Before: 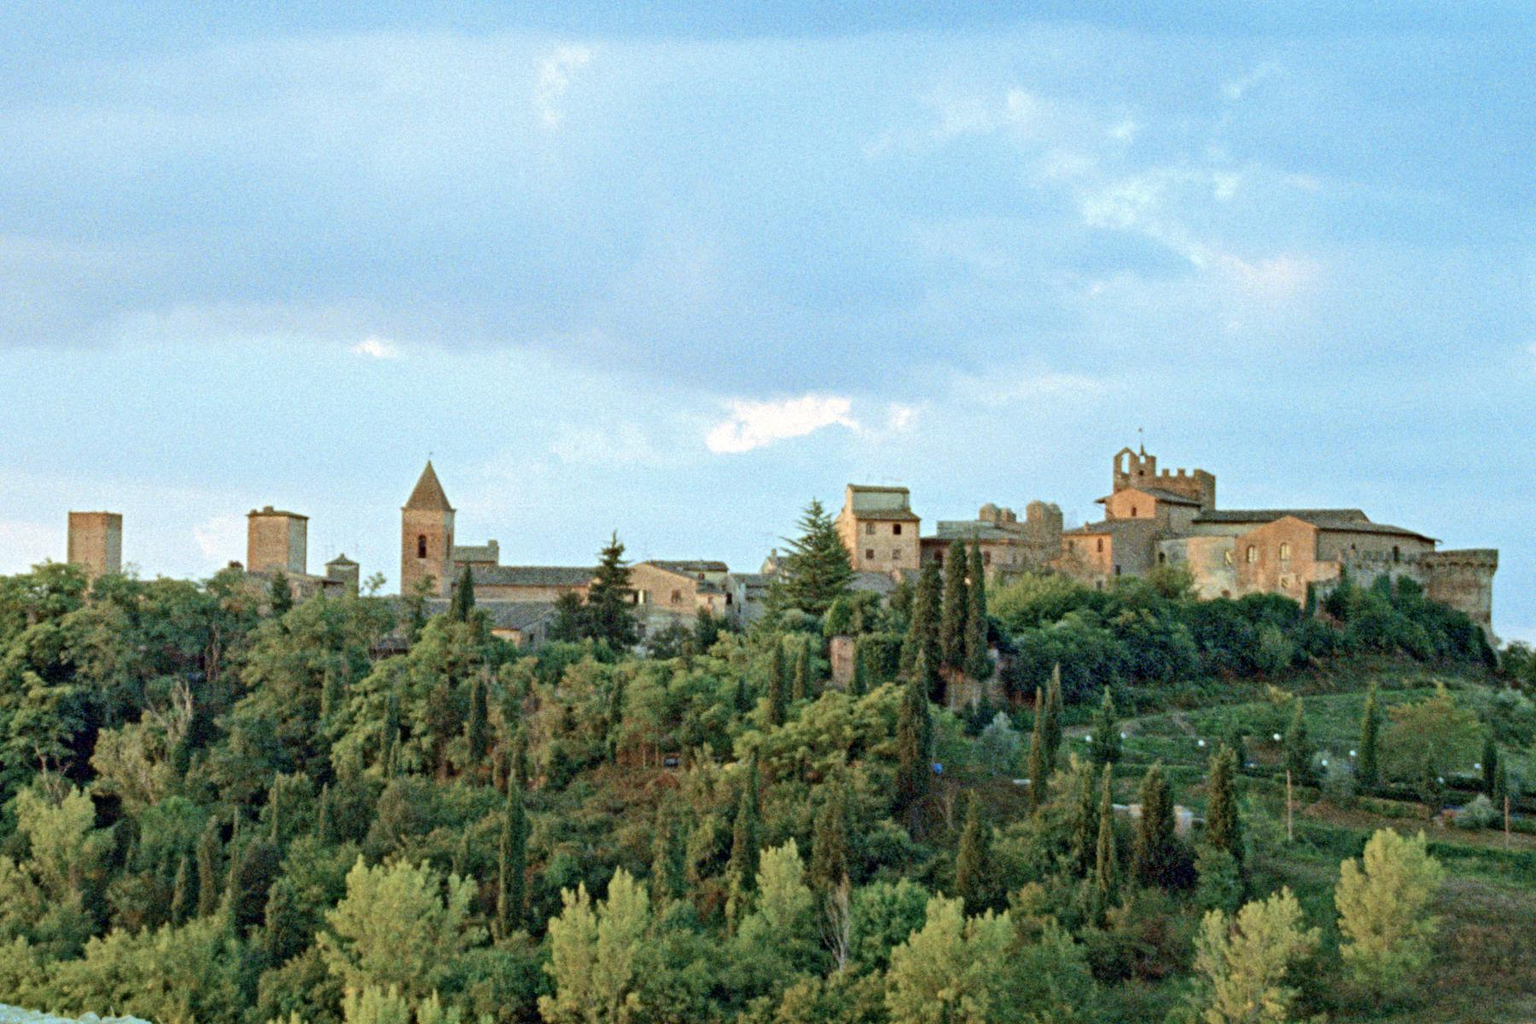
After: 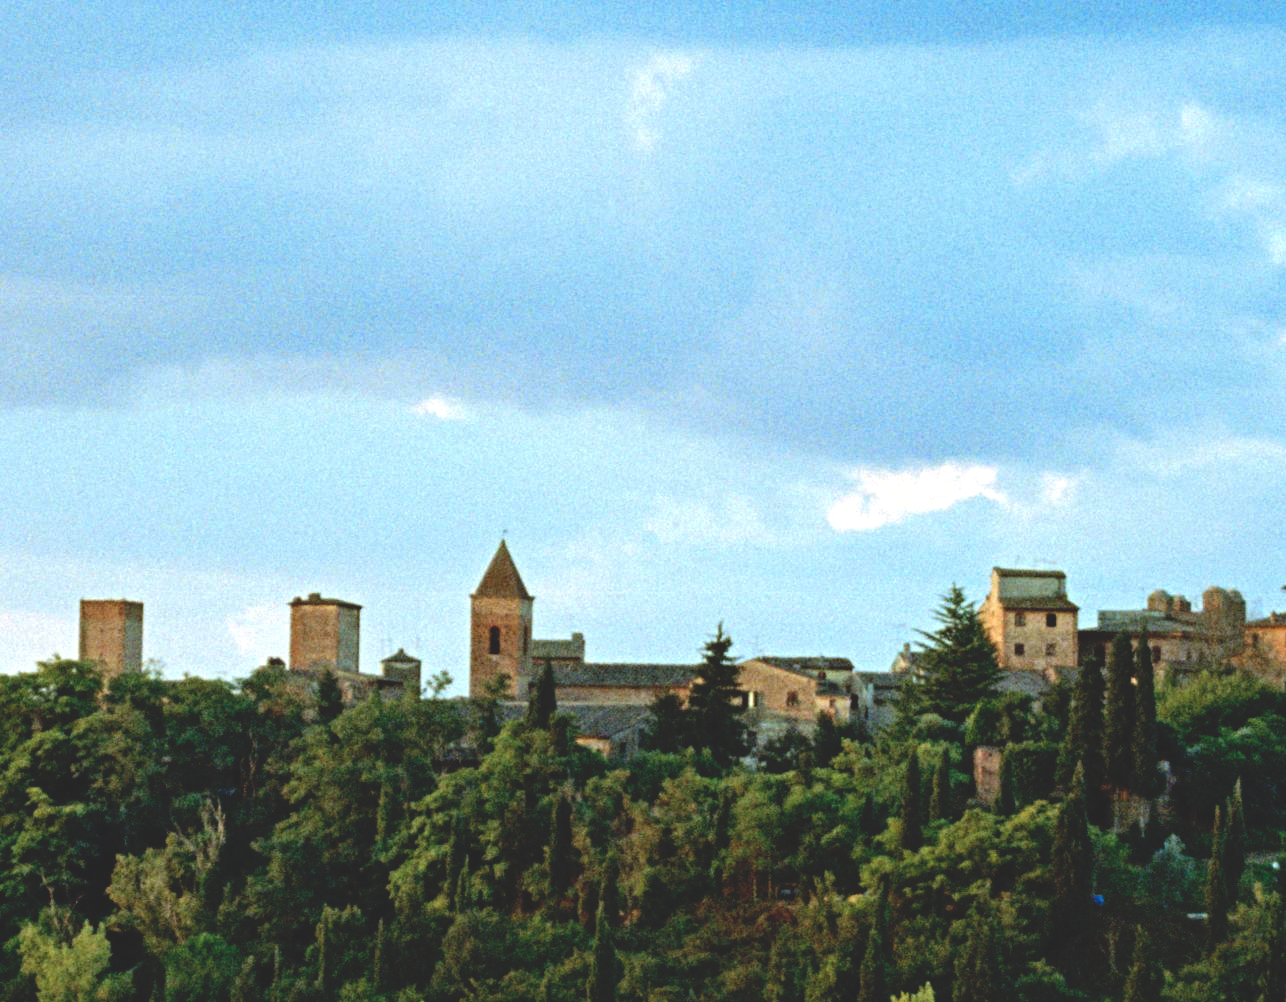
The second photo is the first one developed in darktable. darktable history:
crop: right 28.507%, bottom 16.467%
base curve: curves: ch0 [(0, 0.02) (0.083, 0.036) (1, 1)], preserve colors none
levels: levels [0.016, 0.492, 0.969]
